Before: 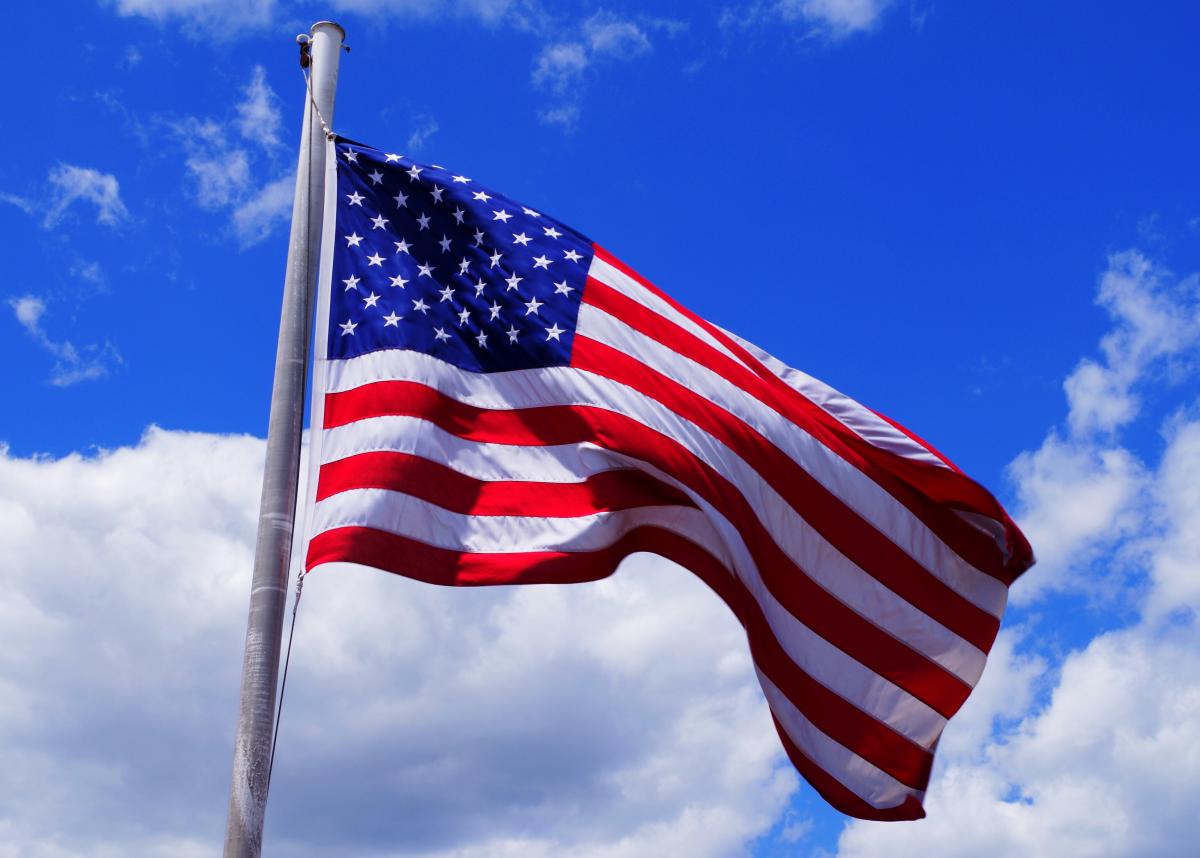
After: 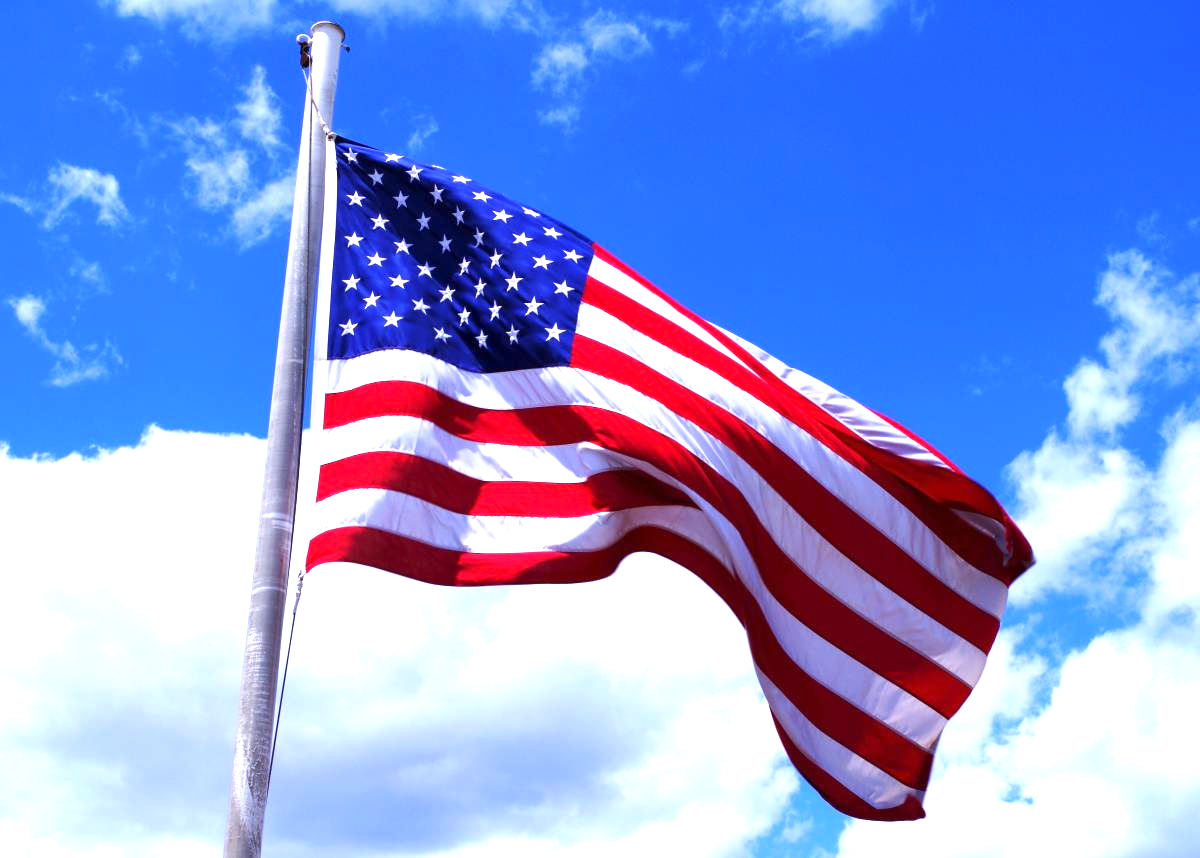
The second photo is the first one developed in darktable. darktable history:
exposure: exposure 1.16 EV, compensate exposure bias true, compensate highlight preservation false
white balance: red 0.974, blue 1.044
